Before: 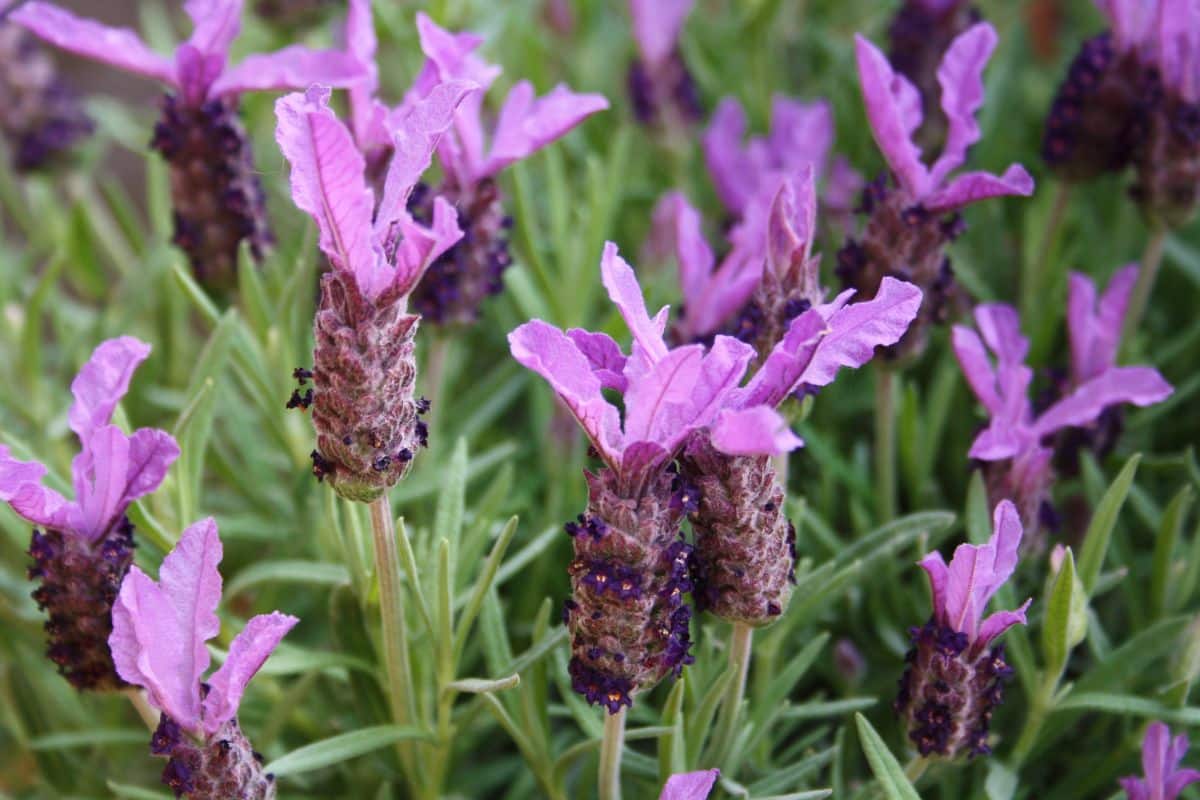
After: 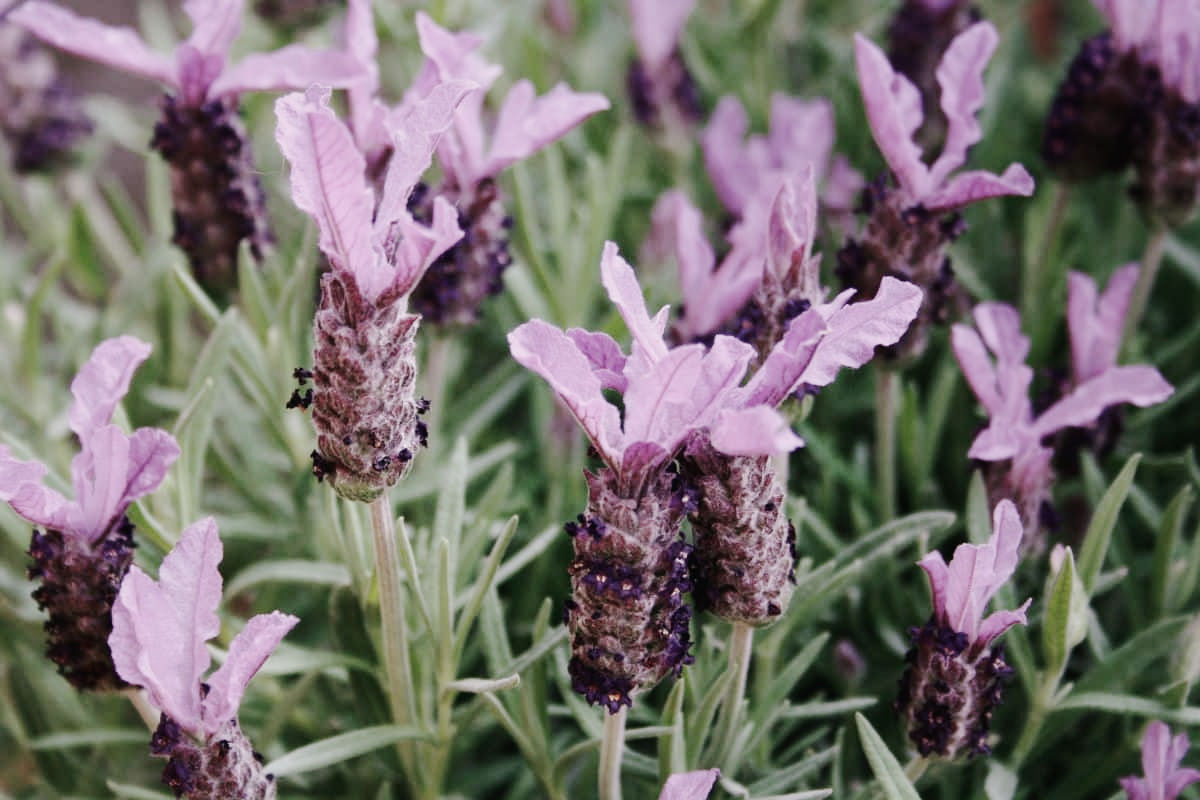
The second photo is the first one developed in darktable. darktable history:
tone curve: curves: ch0 [(0, 0) (0.003, 0.019) (0.011, 0.02) (0.025, 0.019) (0.044, 0.027) (0.069, 0.038) (0.1, 0.056) (0.136, 0.089) (0.177, 0.137) (0.224, 0.187) (0.277, 0.259) (0.335, 0.343) (0.399, 0.437) (0.468, 0.532) (0.543, 0.613) (0.623, 0.685) (0.709, 0.752) (0.801, 0.822) (0.898, 0.9) (1, 1)], preserve colors none
color look up table: target L [91.08, 91.88, 89.4, 82.05, 66.04, 66.33, 65.61, 58.8, 41.2, 35.64, 33.07, 2.278, 200.32, 81.92, 83.44, 76.4, 70.62, 62.81, 55.56, 55.38, 46.23, 46.81, 40.01, 32.8, 31.9, 23.36, 8.859, 86.9, 75.12, 75.08, 67.64, 49.33, 53.16, 59.37, 58.11, 59.43, 39.08, 36.59, 30.73, 31.7, 9.045, 1.137, 96.17, 90.61, 80.49, 65.94, 71.81, 44.95, 34.36], target a [-7.549, -14.63, -9.018, -31.92, -49.32, -19.39, -16.88, -4.209, -27.71, -8.044, -20.08, -6.413, 0, 3.849, 5.723, 5.213, 20.53, 3.63, 24.49, 5.159, 58.45, 45.68, 23.02, 35.43, 11.77, 24.31, 19.12, 5.585, 22.61, 24.93, 9.435, 63.11, 60.98, 26.12, 12.04, 12.14, 36.72, 17.89, 31.95, 2.856, 23.29, 8.387, -3.864, -15.41, -2.455, -18.78, -4.724, -7.893, -1.853], target b [28.43, 74.26, 9.41, 10.91, 43.24, 48.22, 24.43, 0.981, 23.7, 18.84, 10.88, 3.557, 0, 15.3, -0.933, 47.33, 6.252, 10.08, 25.07, 32.7, 18.65, 32.04, 3.384, 25.8, 15.78, 16.03, 10.52, -7.435, -11.69, -17.68, -23.15, -27.02, -41.05, -16.36, -16.64, -29.35, -34.61, -17.91, -3.746, -15.74, -33.88, -18.54, -2.434, -4.347, -6.806, -3.443, -17.99, -8.513, -1.951], num patches 49
